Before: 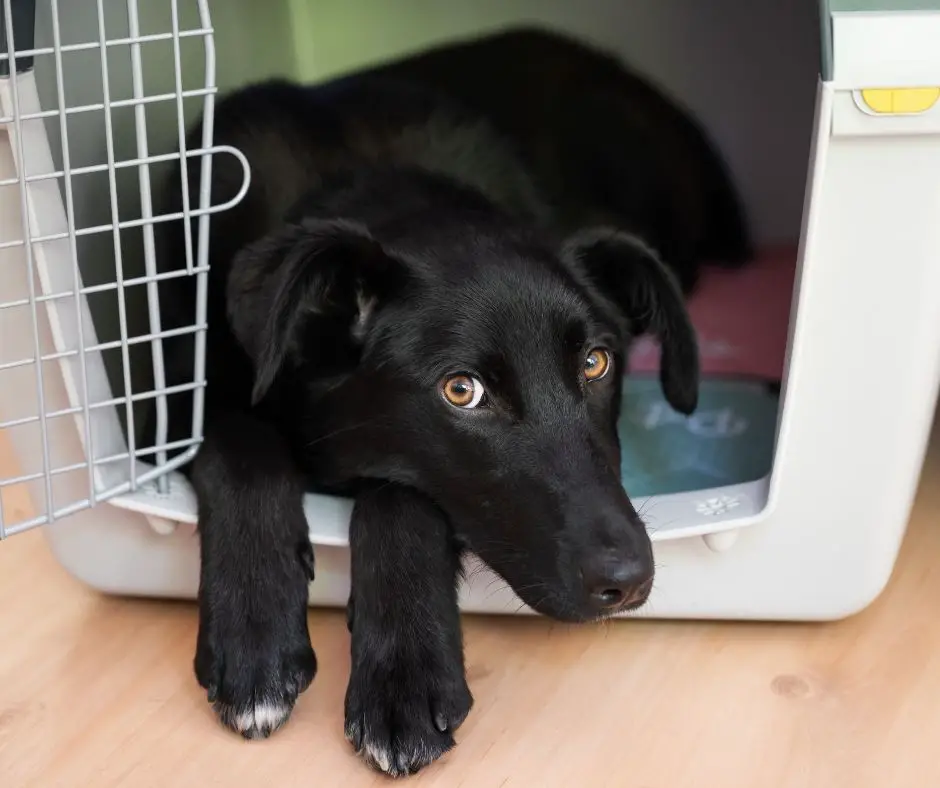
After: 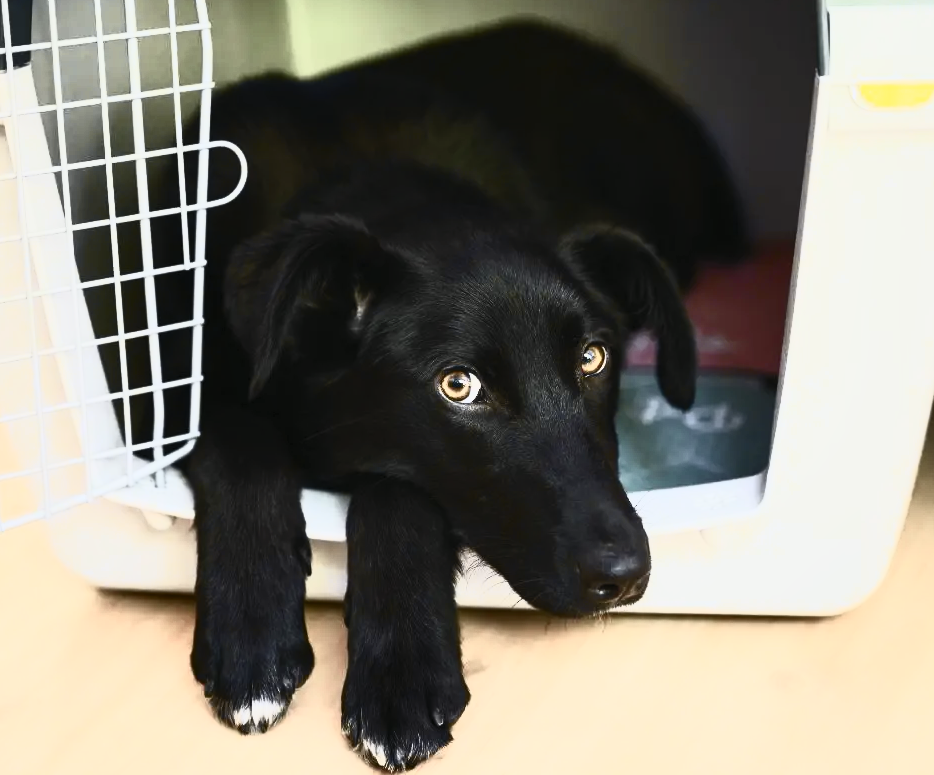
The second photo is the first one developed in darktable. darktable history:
color balance rgb: perceptual saturation grading › global saturation 20%, perceptual saturation grading › highlights -50.455%, perceptual saturation grading › shadows 30.725%, perceptual brilliance grading › highlights 3.773%, perceptual brilliance grading › mid-tones -19.086%, perceptual brilliance grading › shadows -41.483%, global vibrance 20%
crop: left 0.425%, top 0.709%, right 0.208%, bottom 0.842%
contrast brightness saturation: contrast 0.435, brightness 0.561, saturation -0.209
shadows and highlights: radius 127.52, shadows 30.4, highlights -30.78, low approximation 0.01, soften with gaussian
tone curve: curves: ch0 [(0.003, 0.023) (0.071, 0.052) (0.249, 0.201) (0.466, 0.557) (0.625, 0.761) (0.783, 0.9) (0.994, 0.968)]; ch1 [(0, 0) (0.262, 0.227) (0.417, 0.386) (0.469, 0.467) (0.502, 0.498) (0.531, 0.521) (0.576, 0.586) (0.612, 0.634) (0.634, 0.68) (0.686, 0.728) (0.994, 0.987)]; ch2 [(0, 0) (0.262, 0.188) (0.385, 0.353) (0.427, 0.424) (0.495, 0.493) (0.518, 0.544) (0.55, 0.579) (0.595, 0.621) (0.644, 0.748) (1, 1)], color space Lab, independent channels, preserve colors none
